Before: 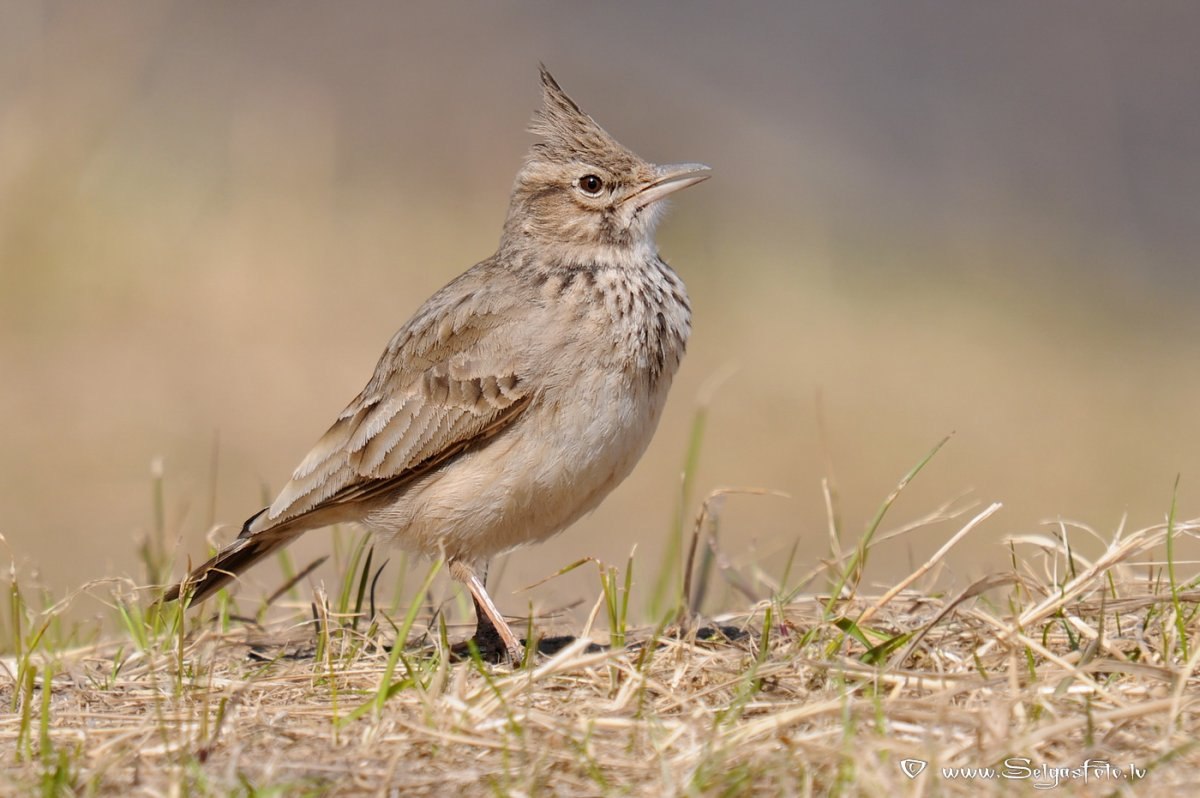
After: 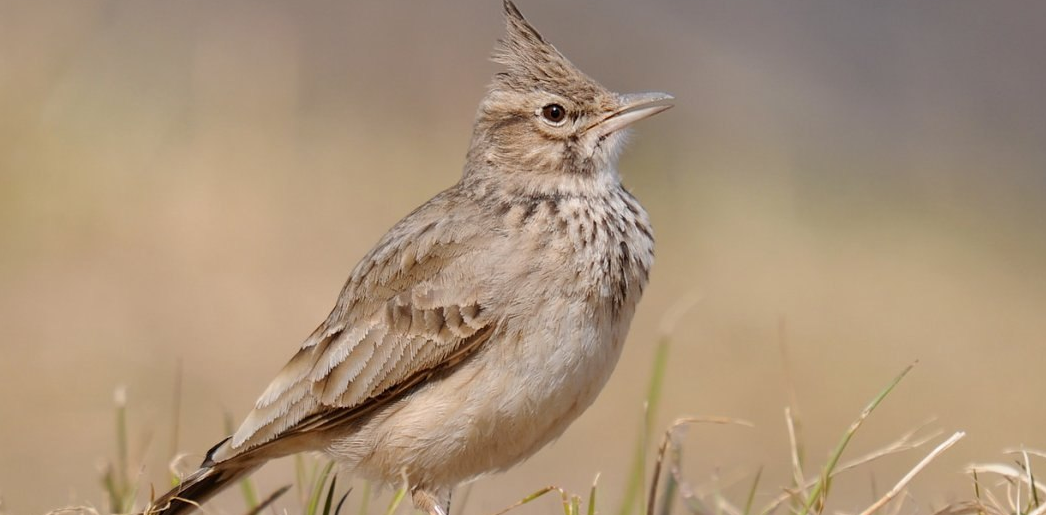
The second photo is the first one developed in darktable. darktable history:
crop: left 3.155%, top 8.944%, right 9.629%, bottom 26.429%
